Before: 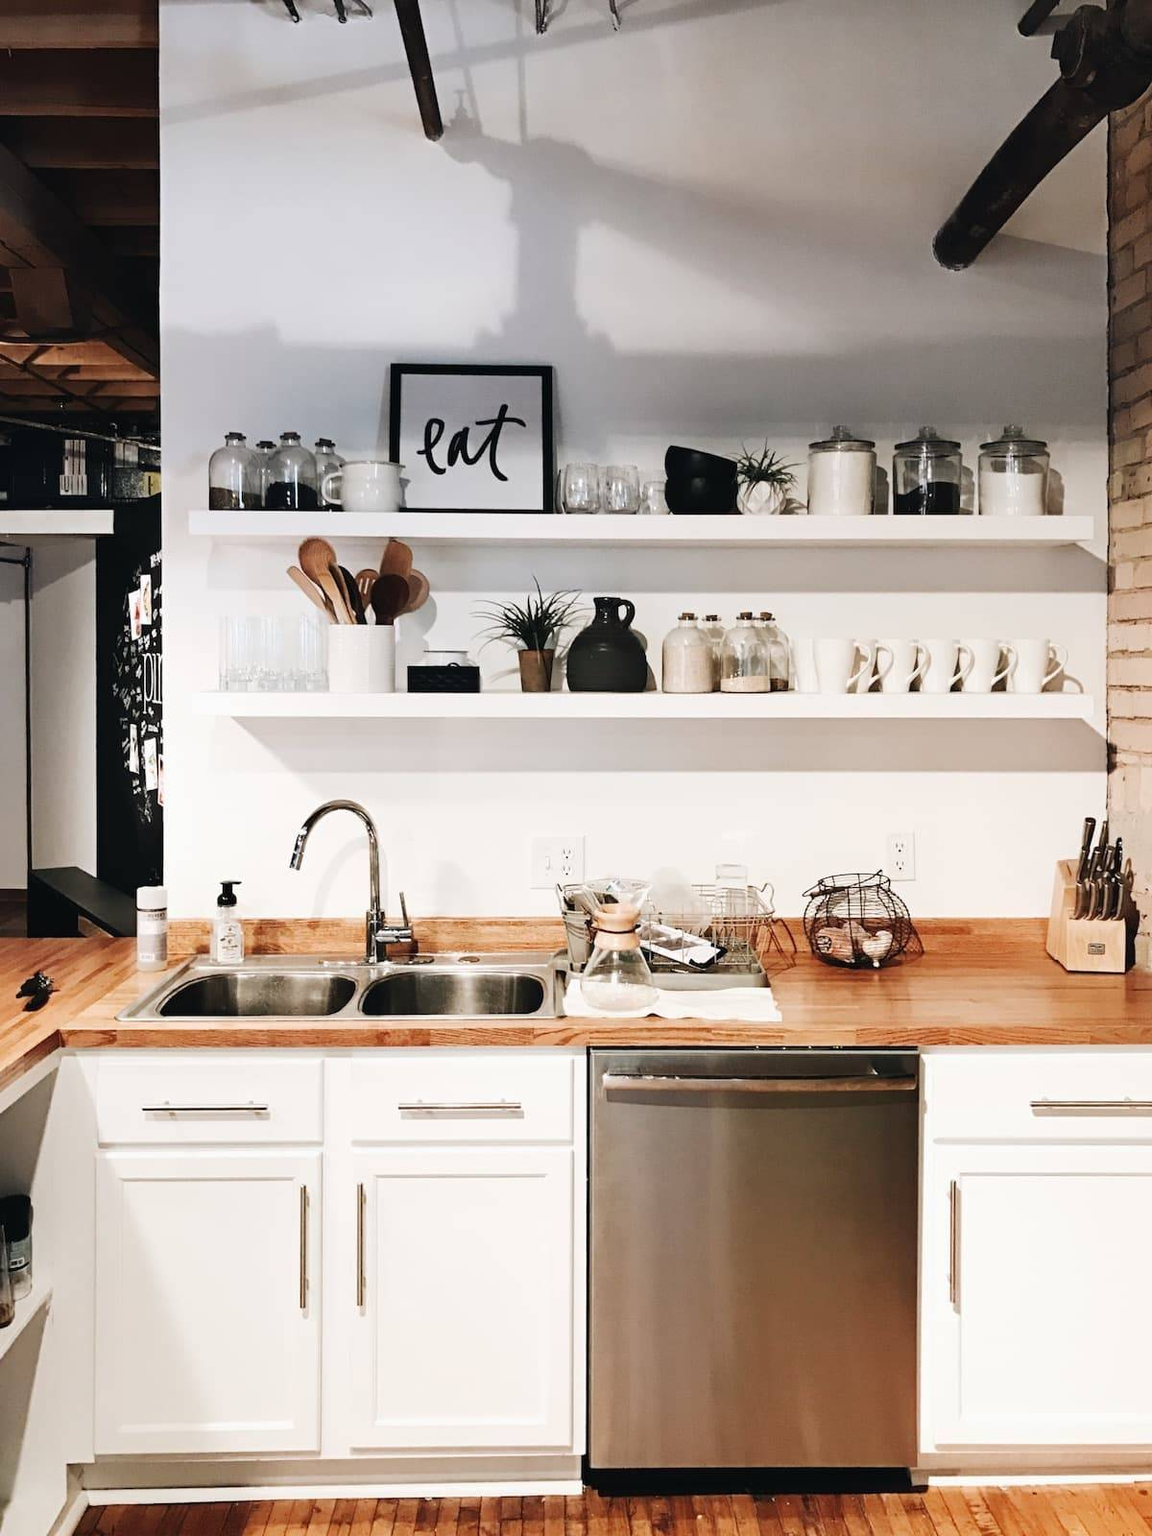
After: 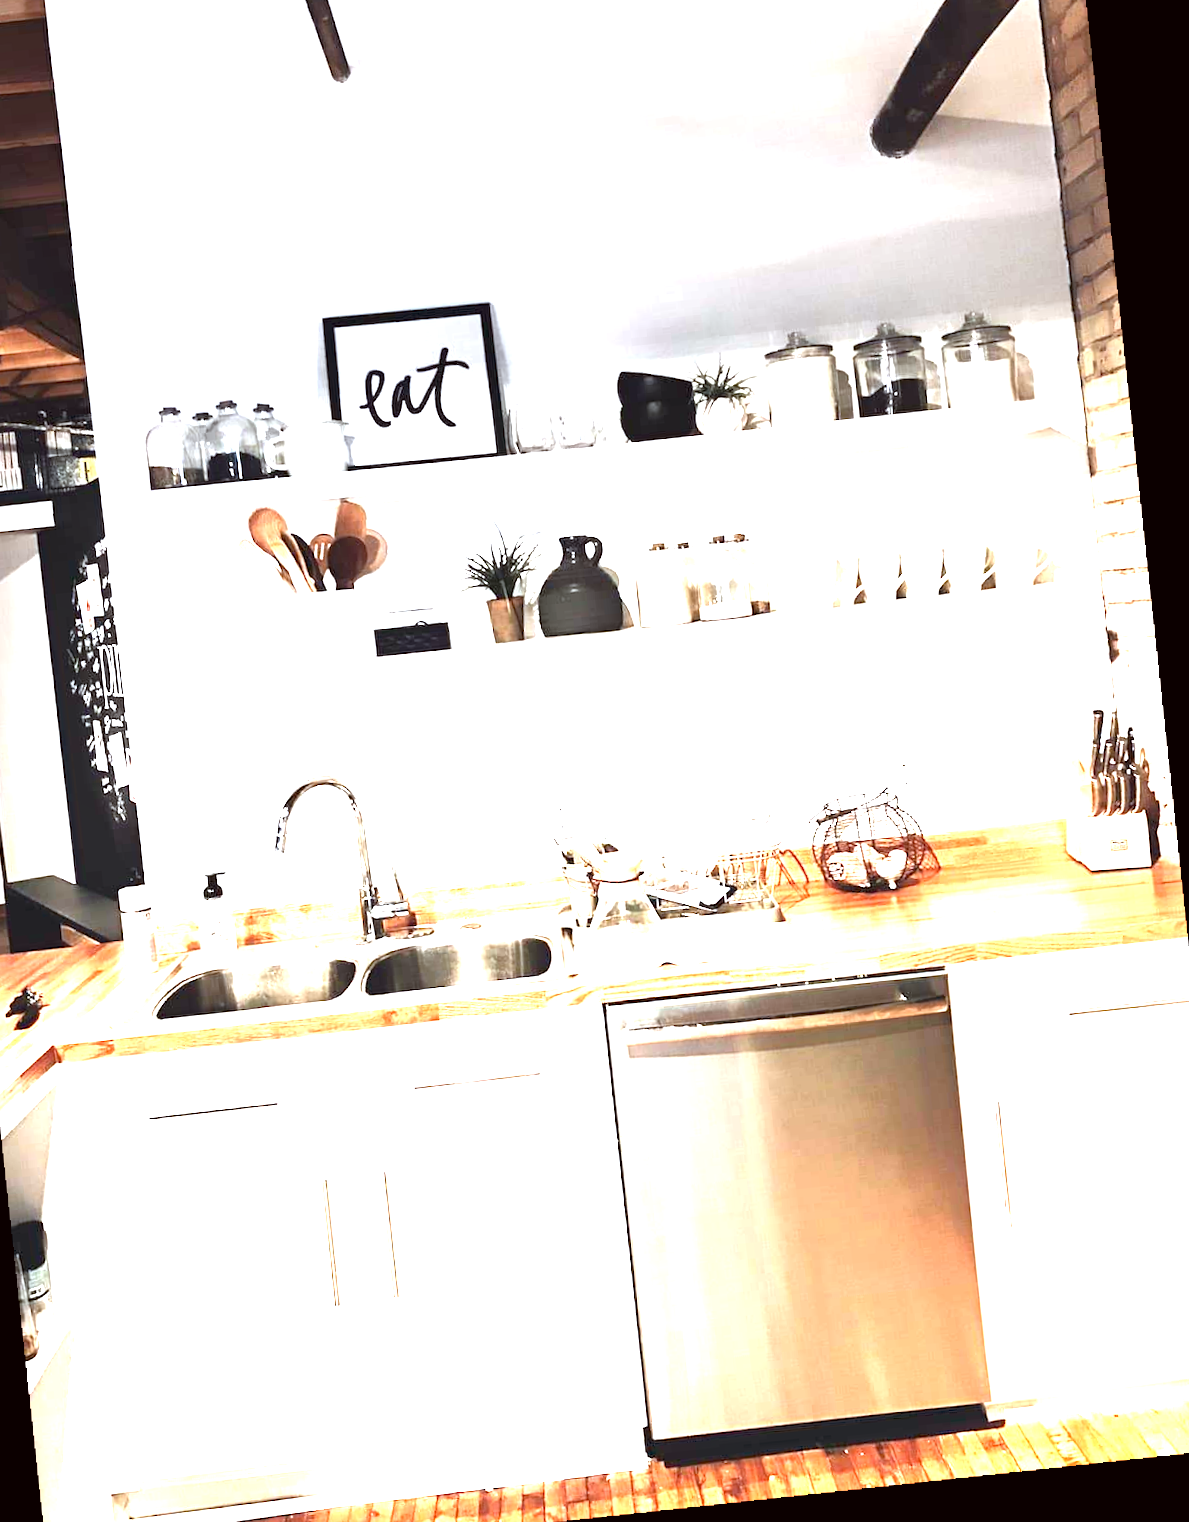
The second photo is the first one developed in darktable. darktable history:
tone equalizer: -8 EV -1.84 EV, -7 EV -1.16 EV, -6 EV -1.62 EV, smoothing diameter 25%, edges refinement/feathering 10, preserve details guided filter
exposure: black level correction 0.001, exposure 2.607 EV, compensate exposure bias true, compensate highlight preservation false
color balance: mode lift, gamma, gain (sRGB), lift [1, 1.049, 1, 1]
crop and rotate: angle 1.96°, left 5.673%, top 5.673%
white balance: red 0.967, blue 1.049
rotate and perspective: rotation -4.25°, automatic cropping off
graduated density: rotation -0.352°, offset 57.64
